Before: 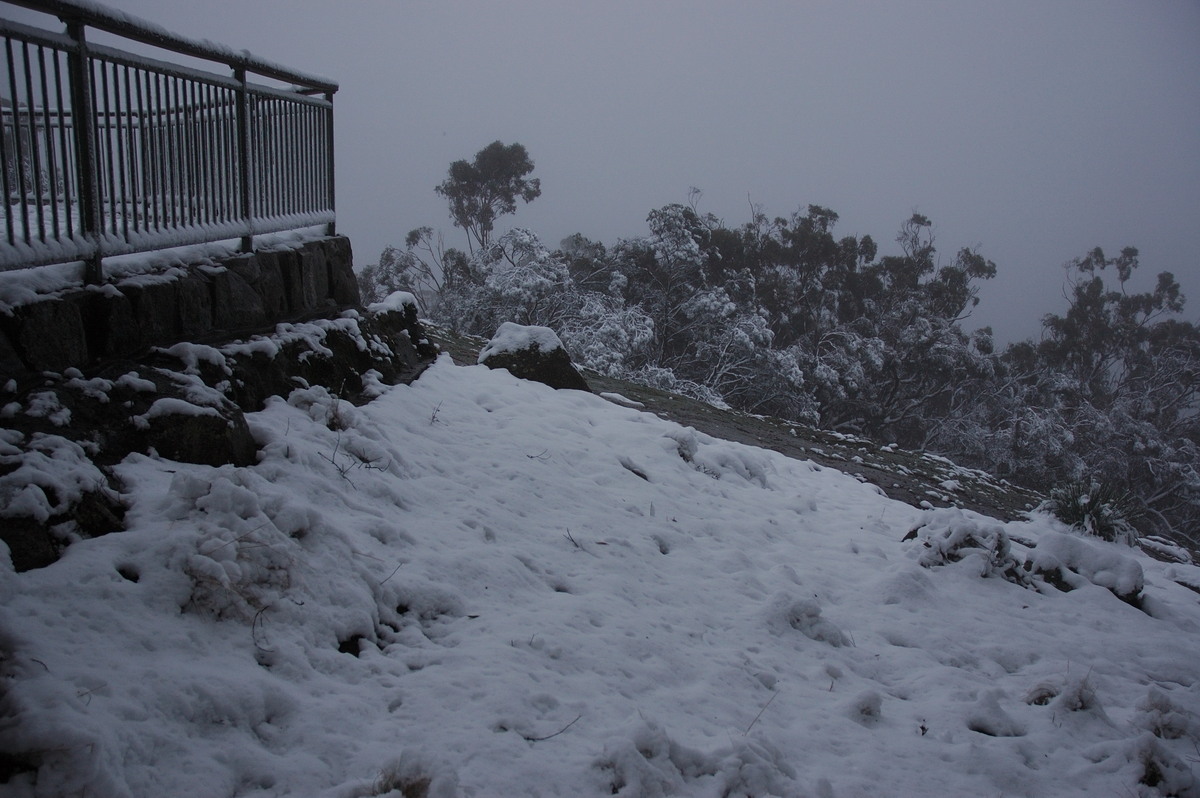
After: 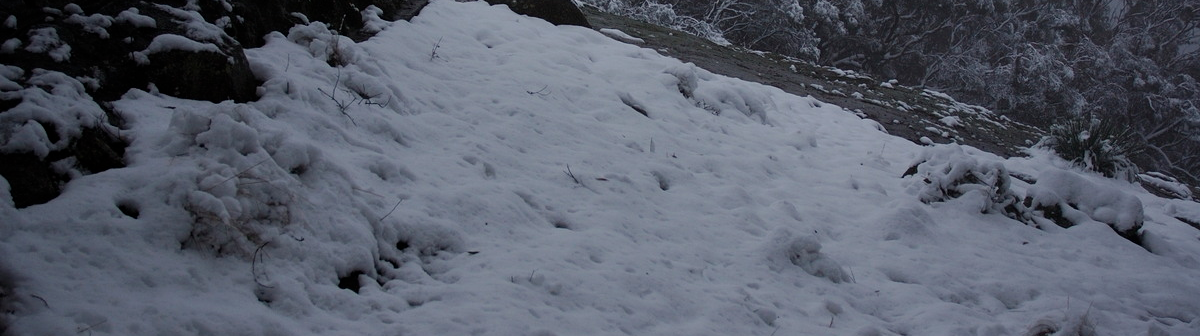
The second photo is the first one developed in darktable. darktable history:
crop: top 45.661%, bottom 12.194%
